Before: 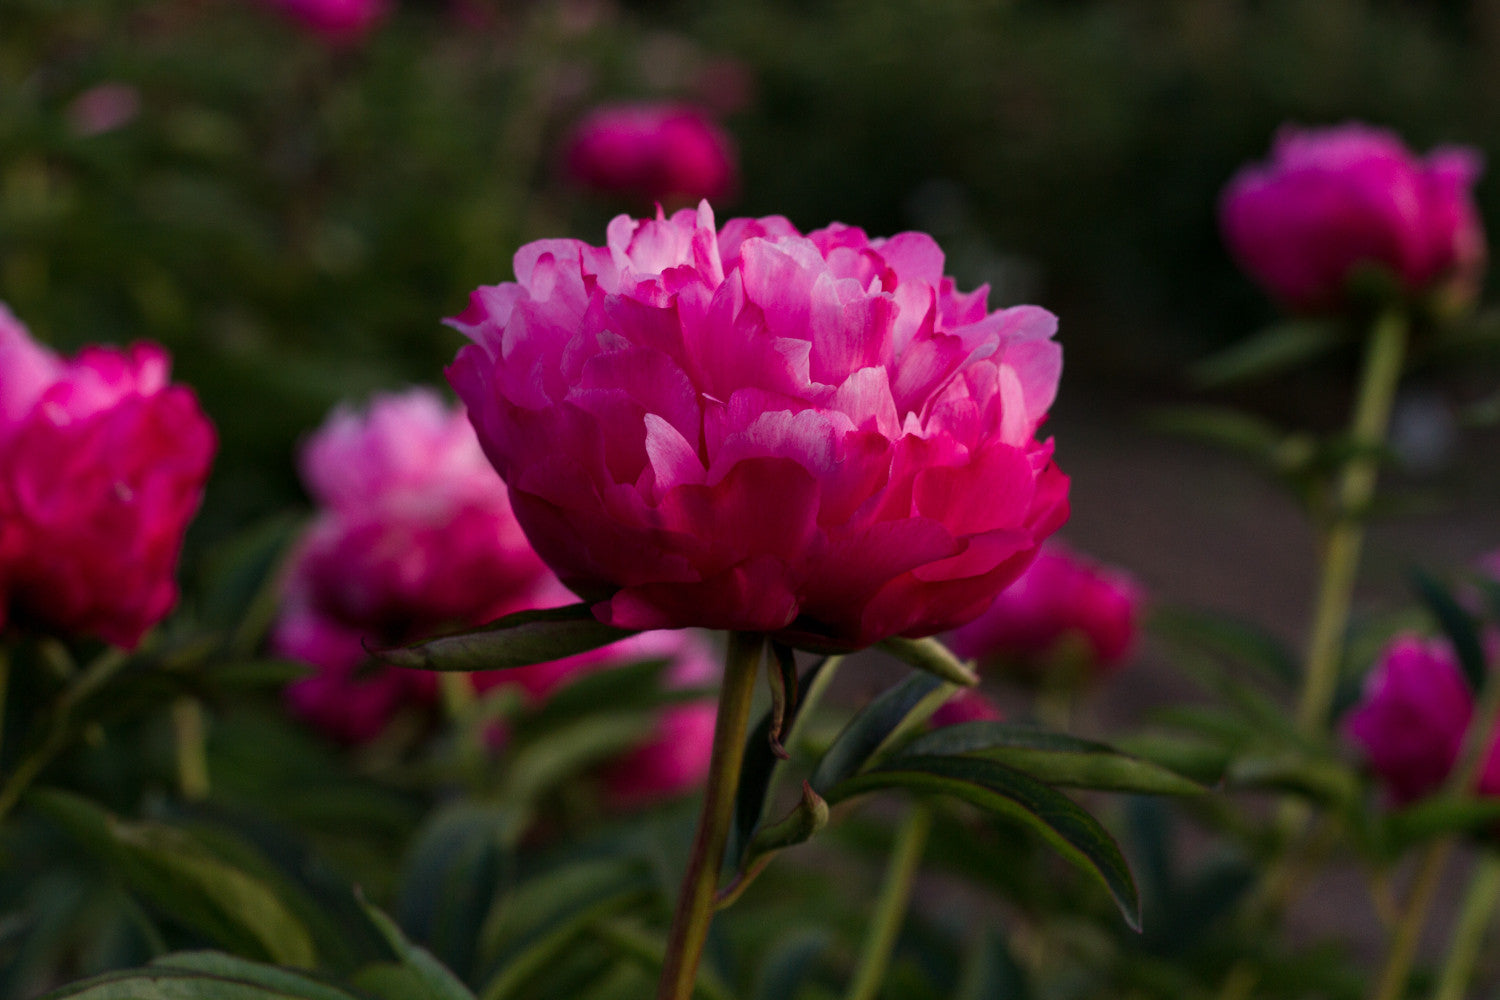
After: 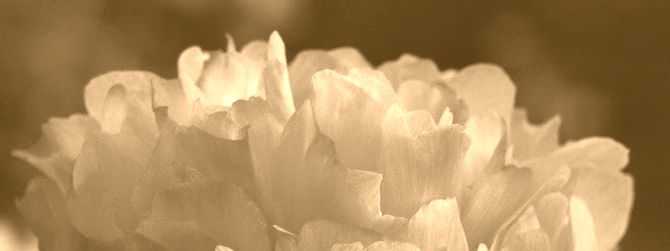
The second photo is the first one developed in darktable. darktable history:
crop: left 28.64%, top 16.832%, right 26.637%, bottom 58.055%
colorize: hue 28.8°, source mix 100%
